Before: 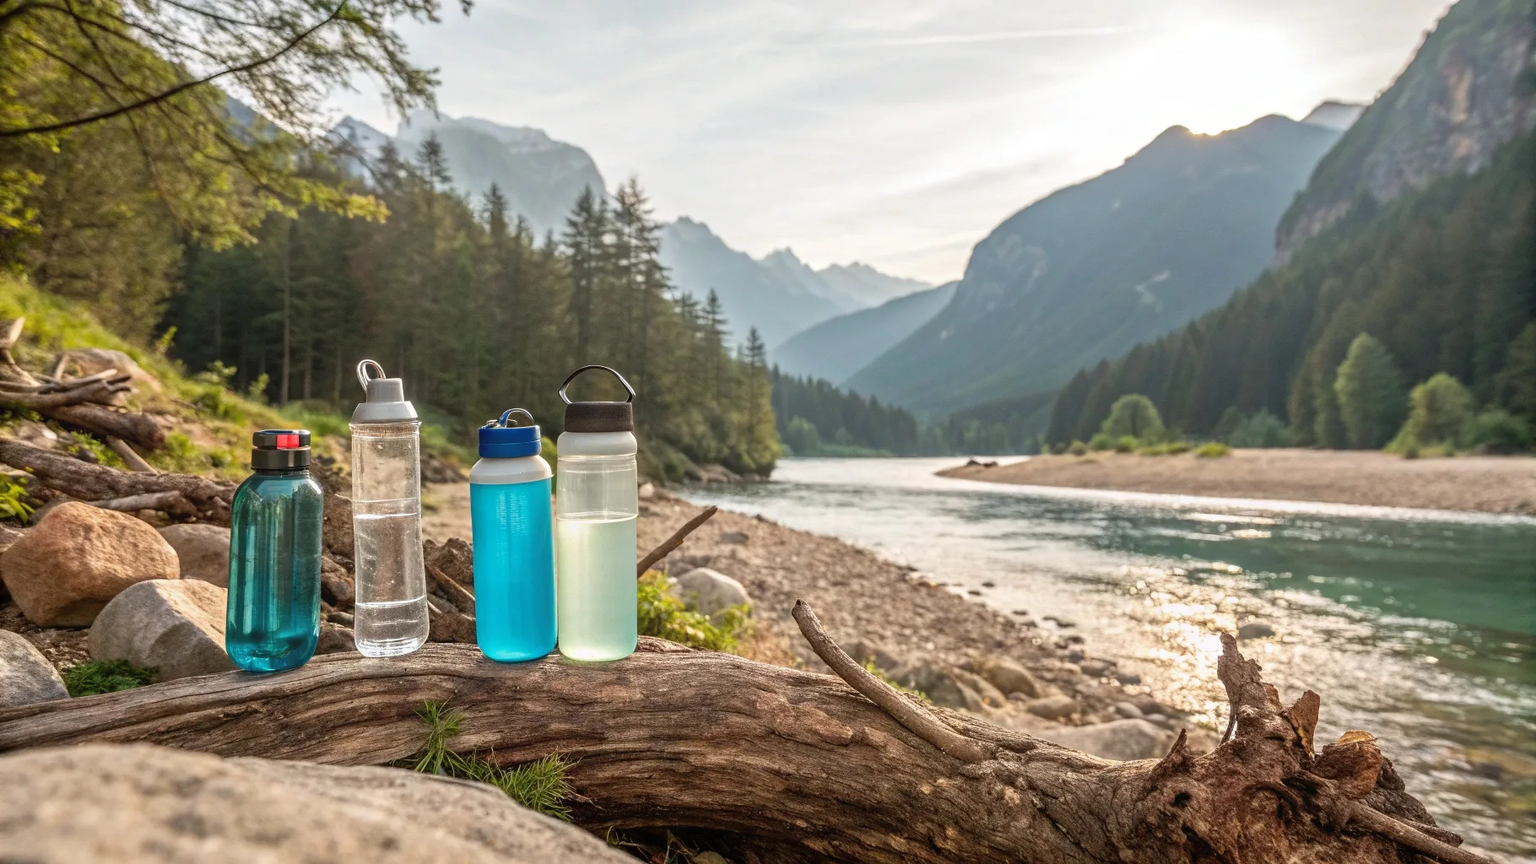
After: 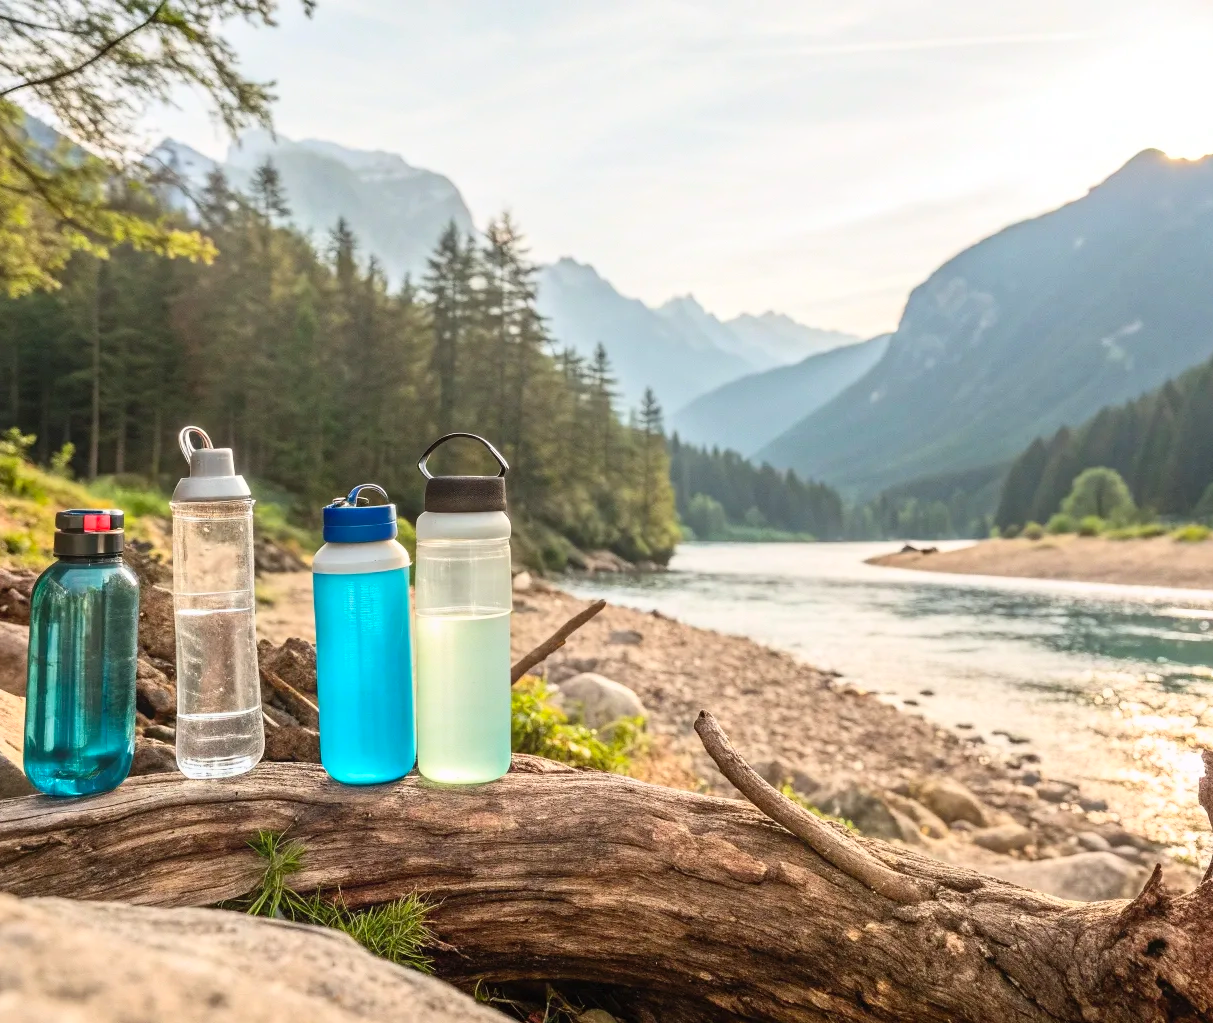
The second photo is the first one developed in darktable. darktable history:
crop and rotate: left 13.409%, right 19.924%
contrast brightness saturation: contrast 0.2, brightness 0.16, saturation 0.22
